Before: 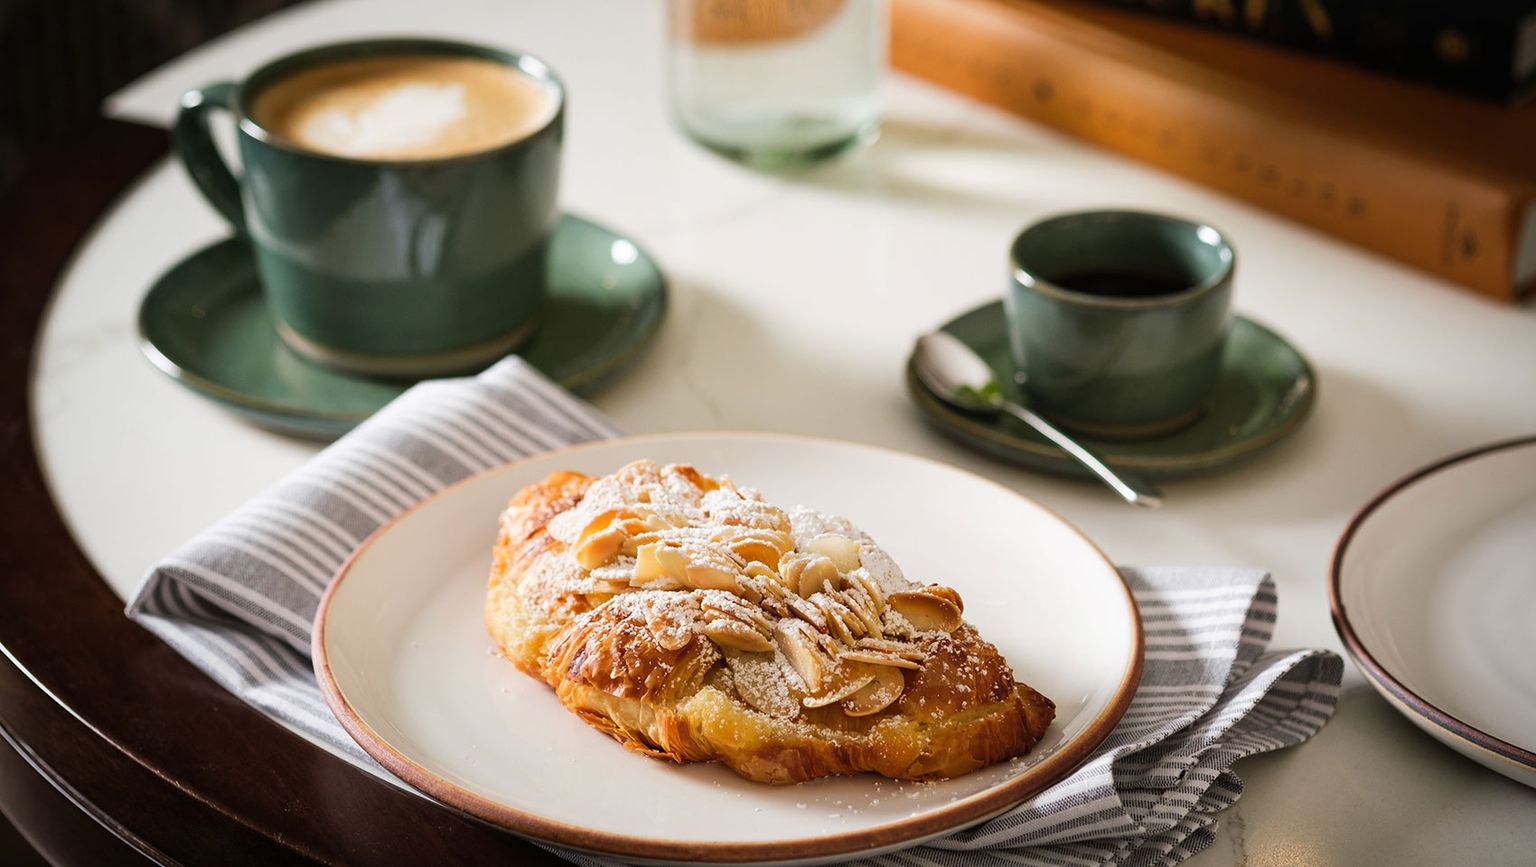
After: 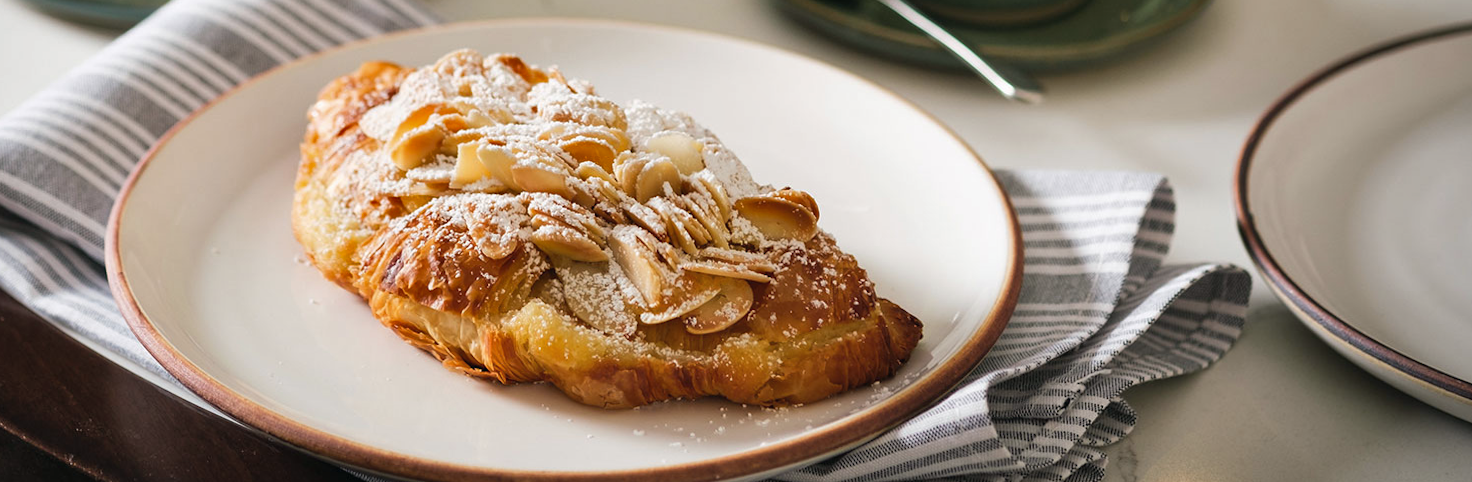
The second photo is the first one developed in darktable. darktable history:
color balance: mode lift, gamma, gain (sRGB), lift [1, 1, 1.022, 1.026]
crop and rotate: left 13.306%, top 48.129%, bottom 2.928%
shadows and highlights: soften with gaussian
rotate and perspective: lens shift (horizontal) -0.055, automatic cropping off
